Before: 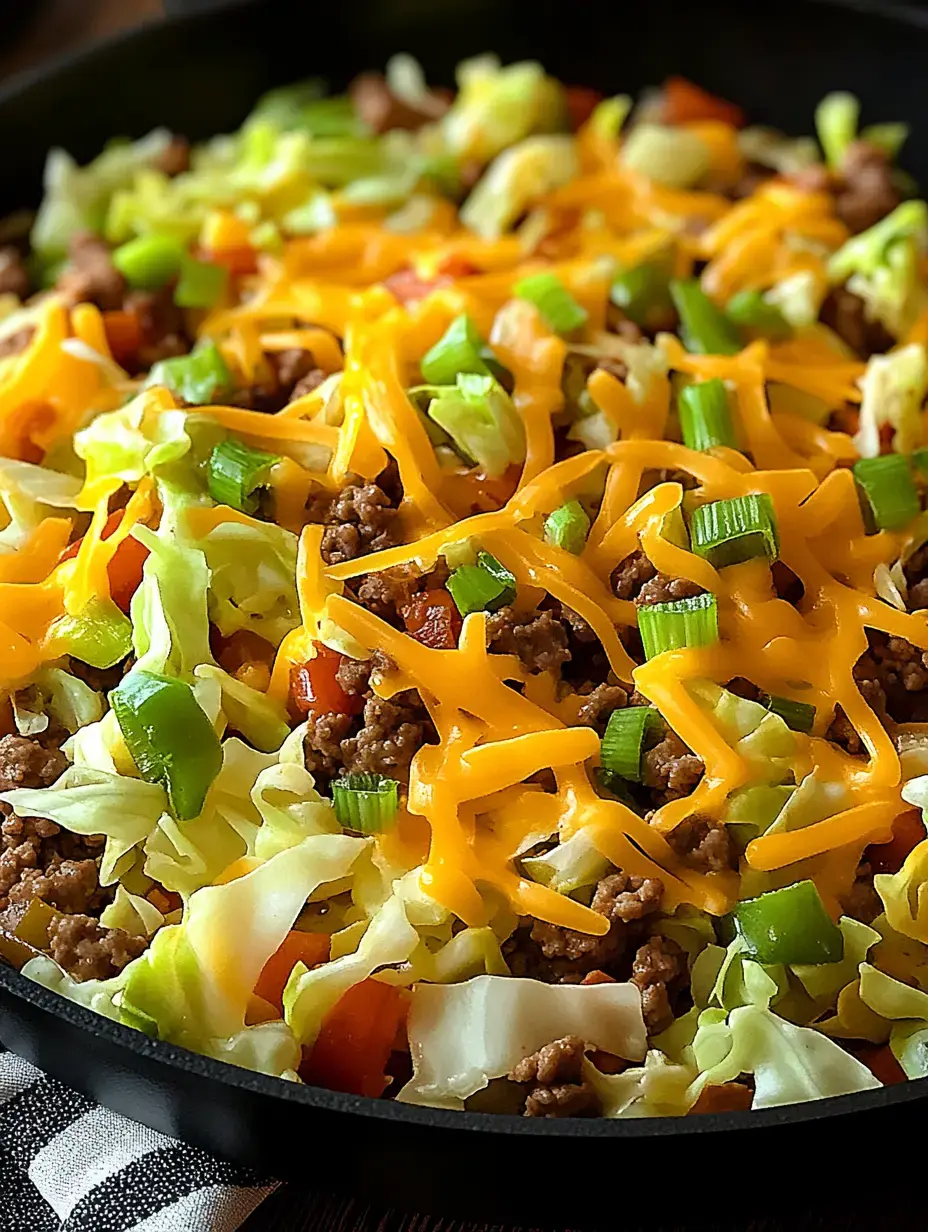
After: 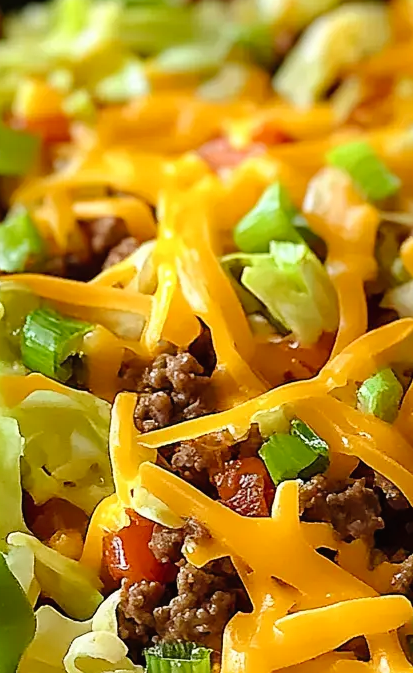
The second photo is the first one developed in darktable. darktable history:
crop: left 20.168%, top 10.77%, right 35.303%, bottom 34.59%
tone curve: curves: ch0 [(0, 0.008) (0.083, 0.073) (0.28, 0.286) (0.528, 0.559) (0.961, 0.966) (1, 1)], preserve colors none
